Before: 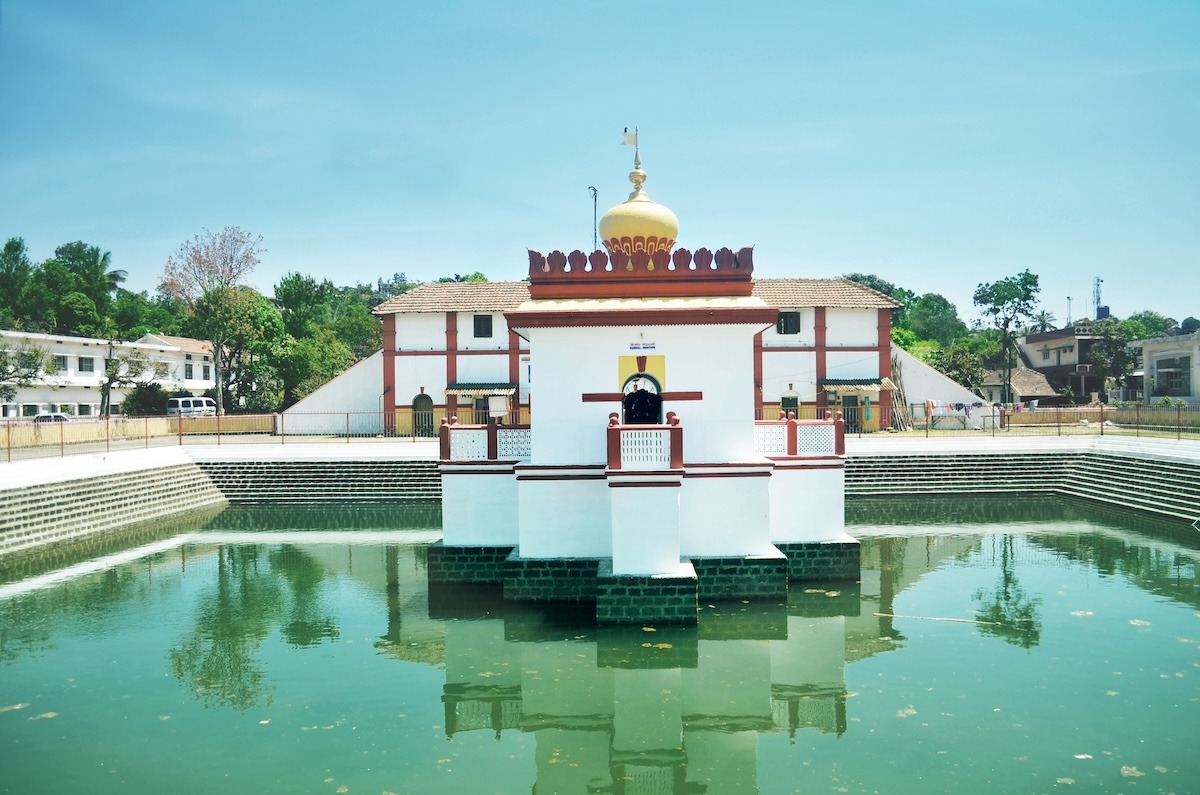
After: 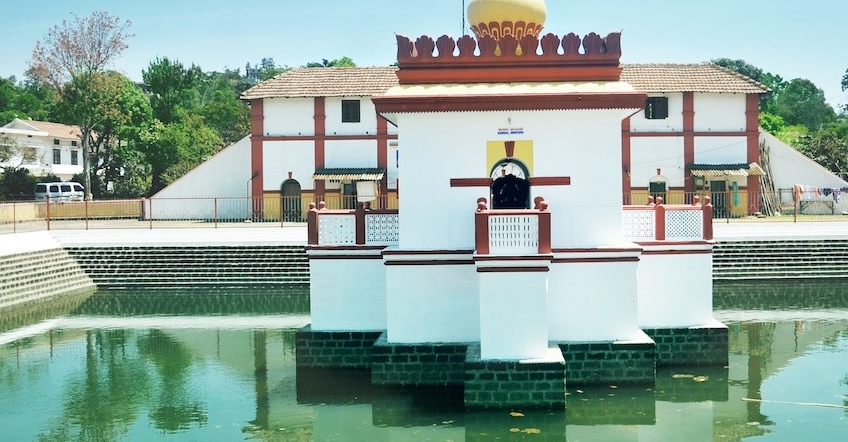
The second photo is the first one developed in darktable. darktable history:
crop: left 11.032%, top 27.163%, right 18.249%, bottom 17.164%
